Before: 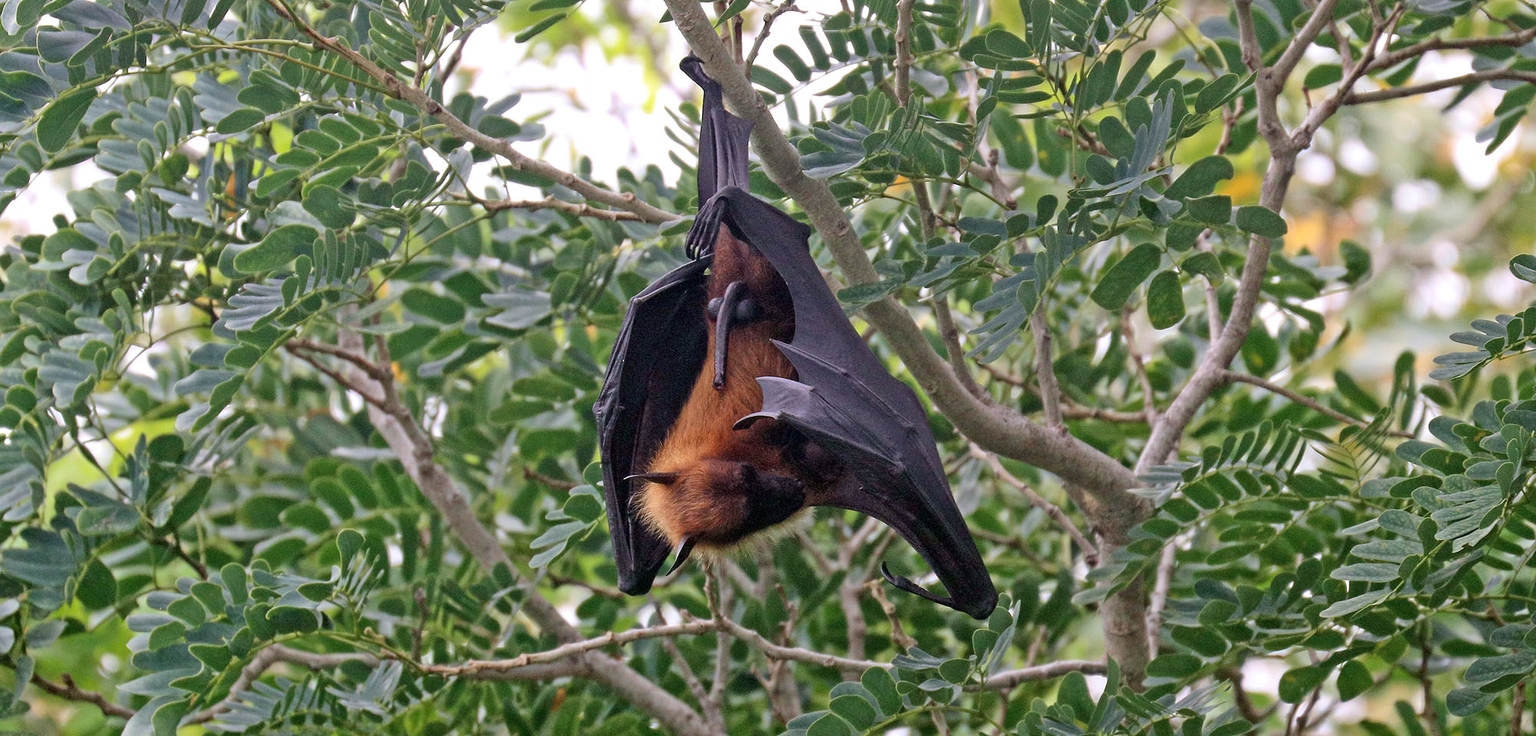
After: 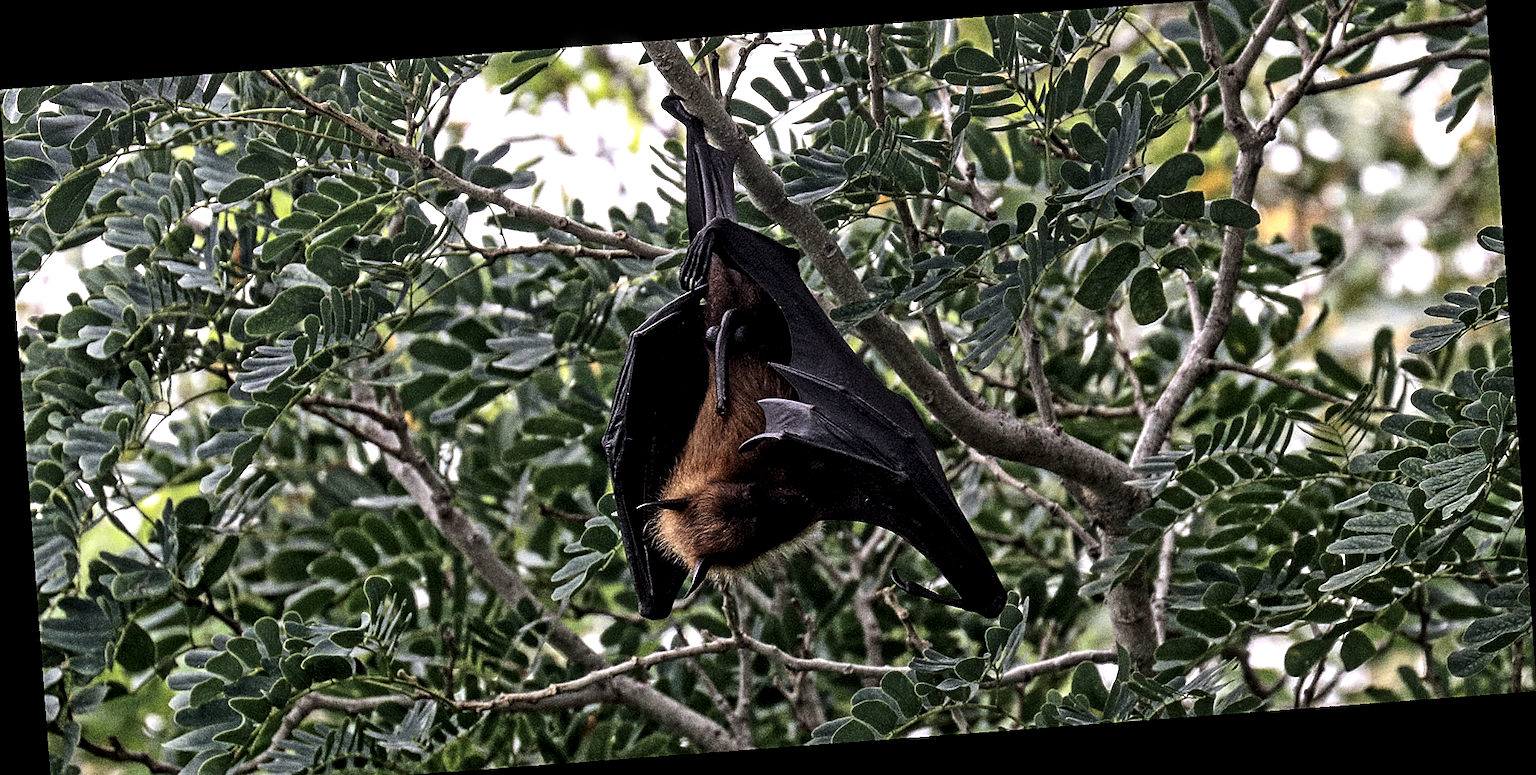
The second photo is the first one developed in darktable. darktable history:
crop and rotate: top 2.479%, bottom 3.018%
levels: levels [0, 0.618, 1]
sharpen: on, module defaults
tone curve: curves: ch0 [(0, 0) (0.08, 0.069) (0.4, 0.391) (0.6, 0.609) (0.92, 0.93) (1, 1)], color space Lab, independent channels, preserve colors none
rotate and perspective: rotation -4.25°, automatic cropping off
local contrast: highlights 65%, shadows 54%, detail 169%, midtone range 0.514
grain: coarseness 10.62 ISO, strength 55.56%
